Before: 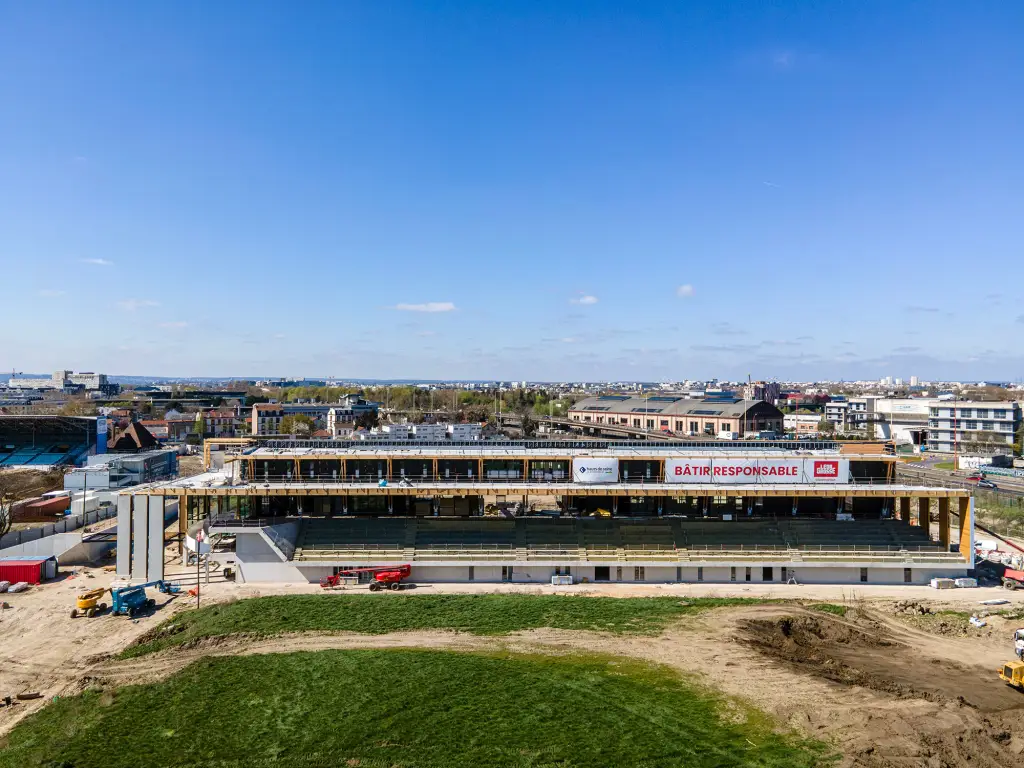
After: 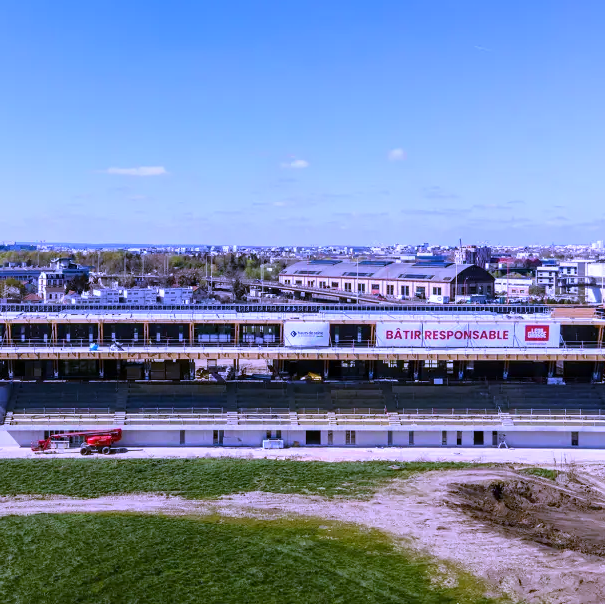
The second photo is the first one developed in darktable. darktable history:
white balance: red 0.98, blue 1.61
crop and rotate: left 28.256%, top 17.734%, right 12.656%, bottom 3.573%
